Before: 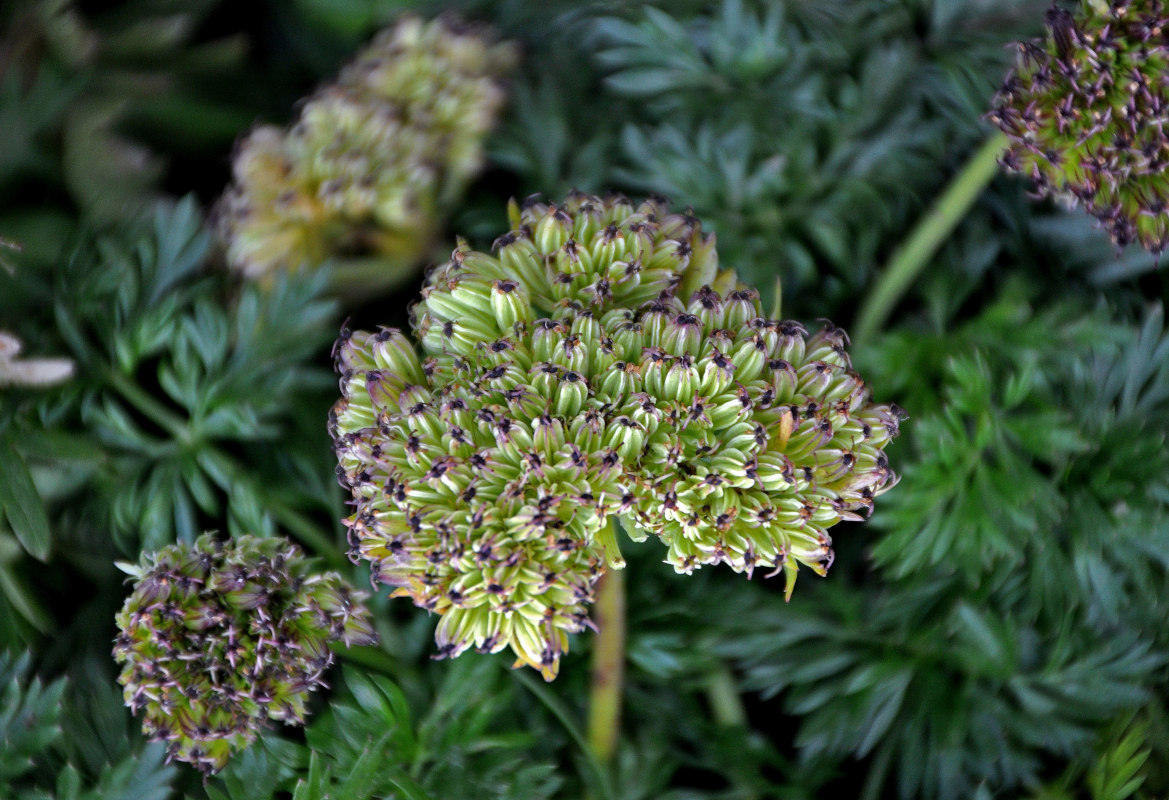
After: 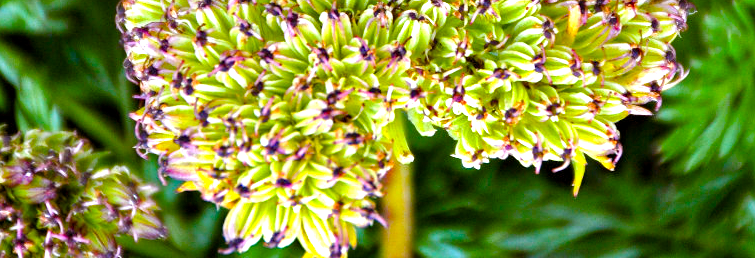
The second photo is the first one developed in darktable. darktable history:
color balance rgb: power › chroma 2.515%, power › hue 68.23°, linear chroma grading › global chroma 25.302%, perceptual saturation grading › global saturation 45.651%, perceptual saturation grading › highlights -50.516%, perceptual saturation grading › shadows 30.976%, perceptual brilliance grading › global brilliance 11.844%, global vibrance 20%
exposure: exposure 0.701 EV, compensate highlight preservation false
crop: left 18.177%, top 50.771%, right 17.236%, bottom 16.897%
